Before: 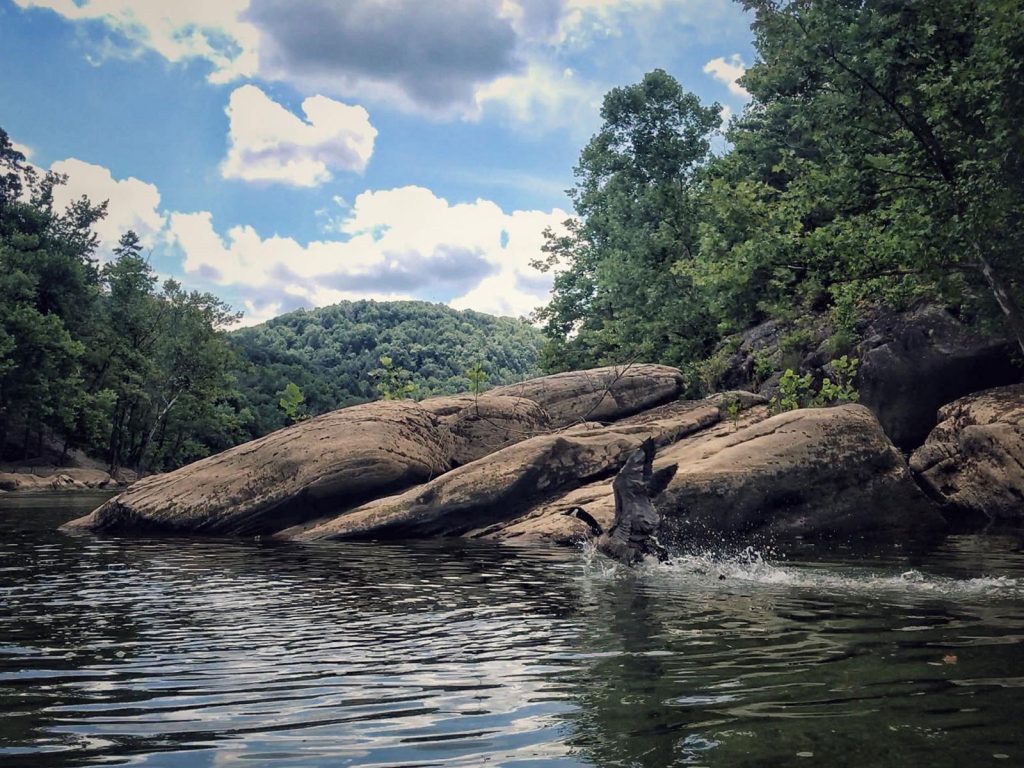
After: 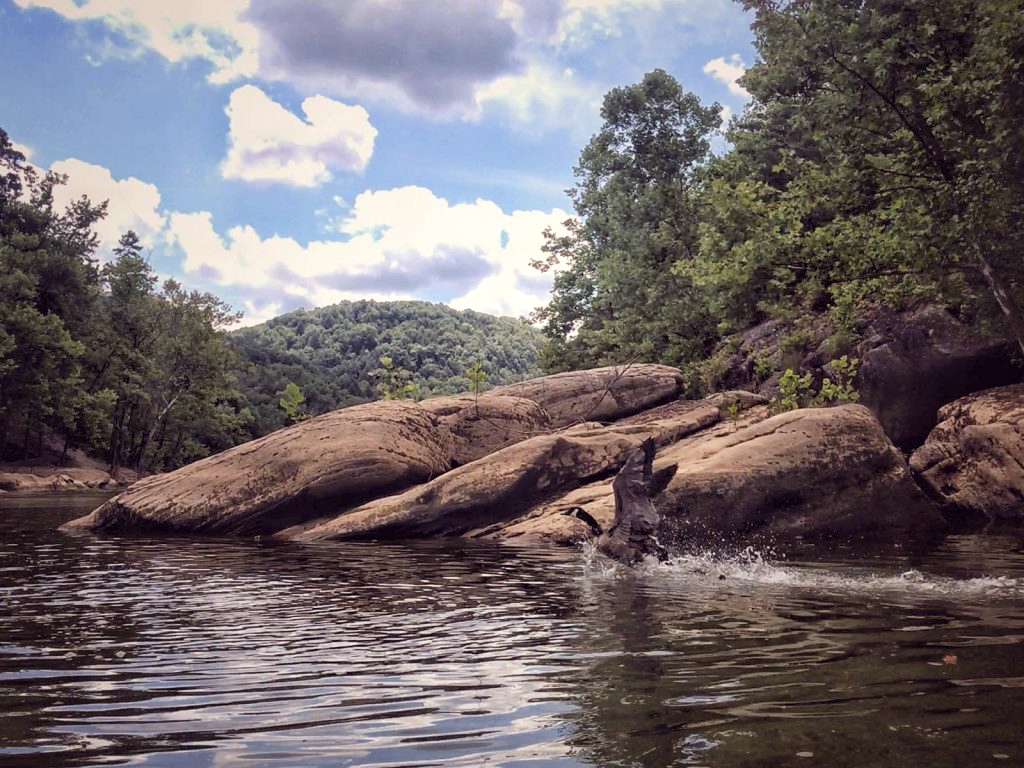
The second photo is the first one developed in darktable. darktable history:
exposure: exposure 0.15 EV, compensate highlight preservation false
rgb levels: mode RGB, independent channels, levels [[0, 0.474, 1], [0, 0.5, 1], [0, 0.5, 1]]
